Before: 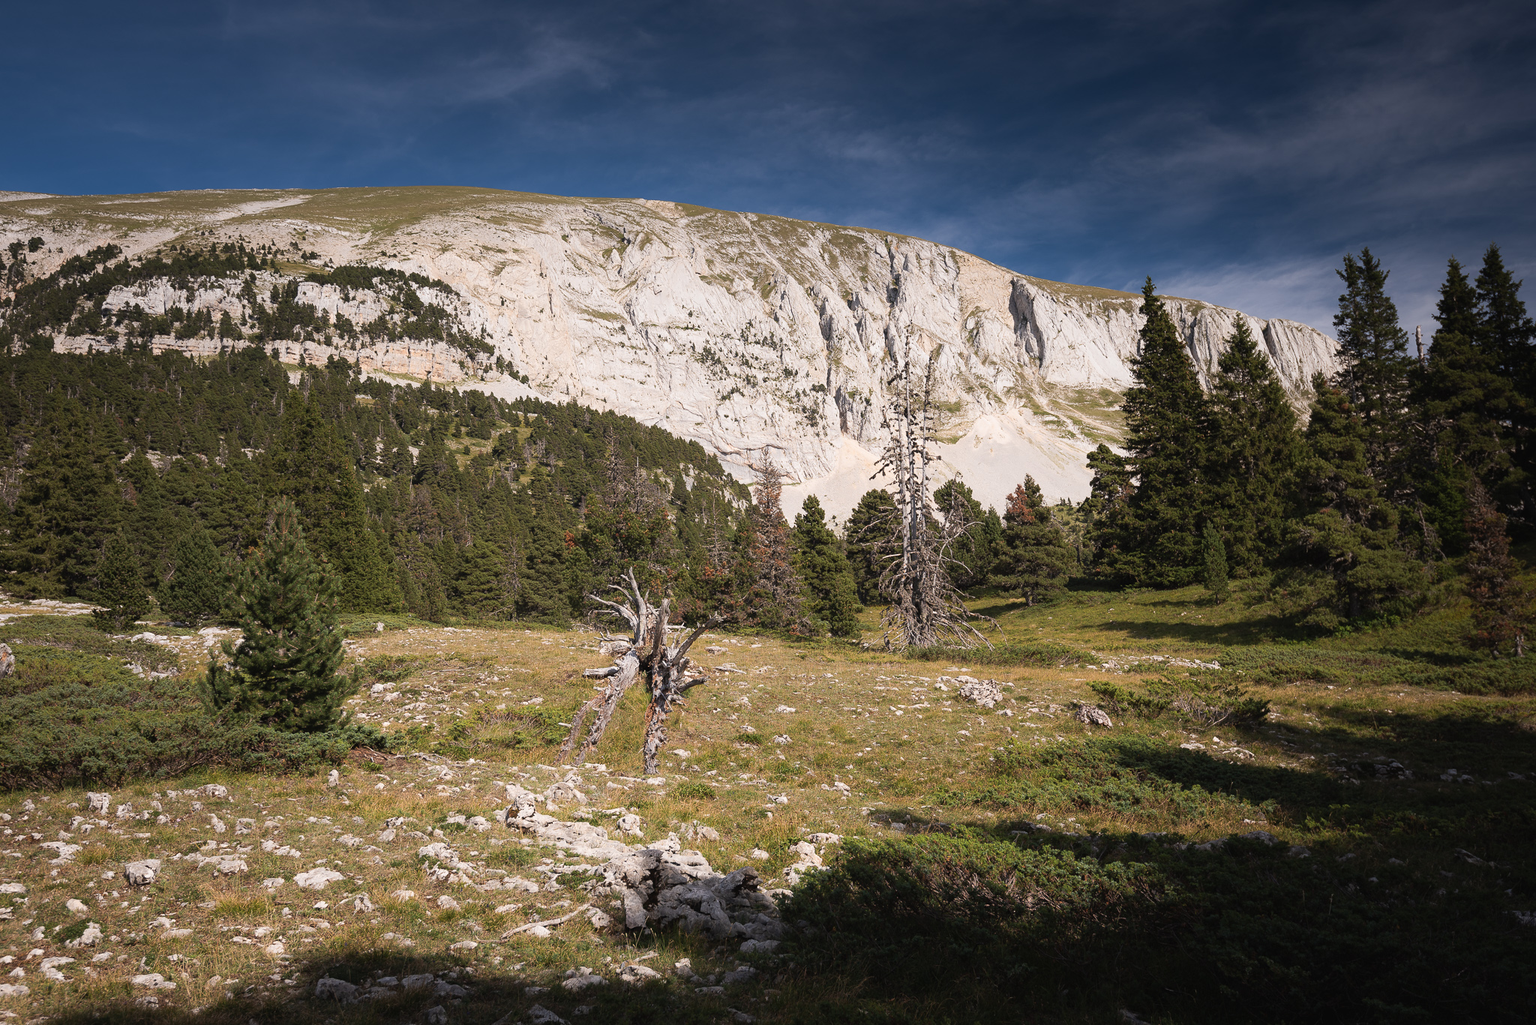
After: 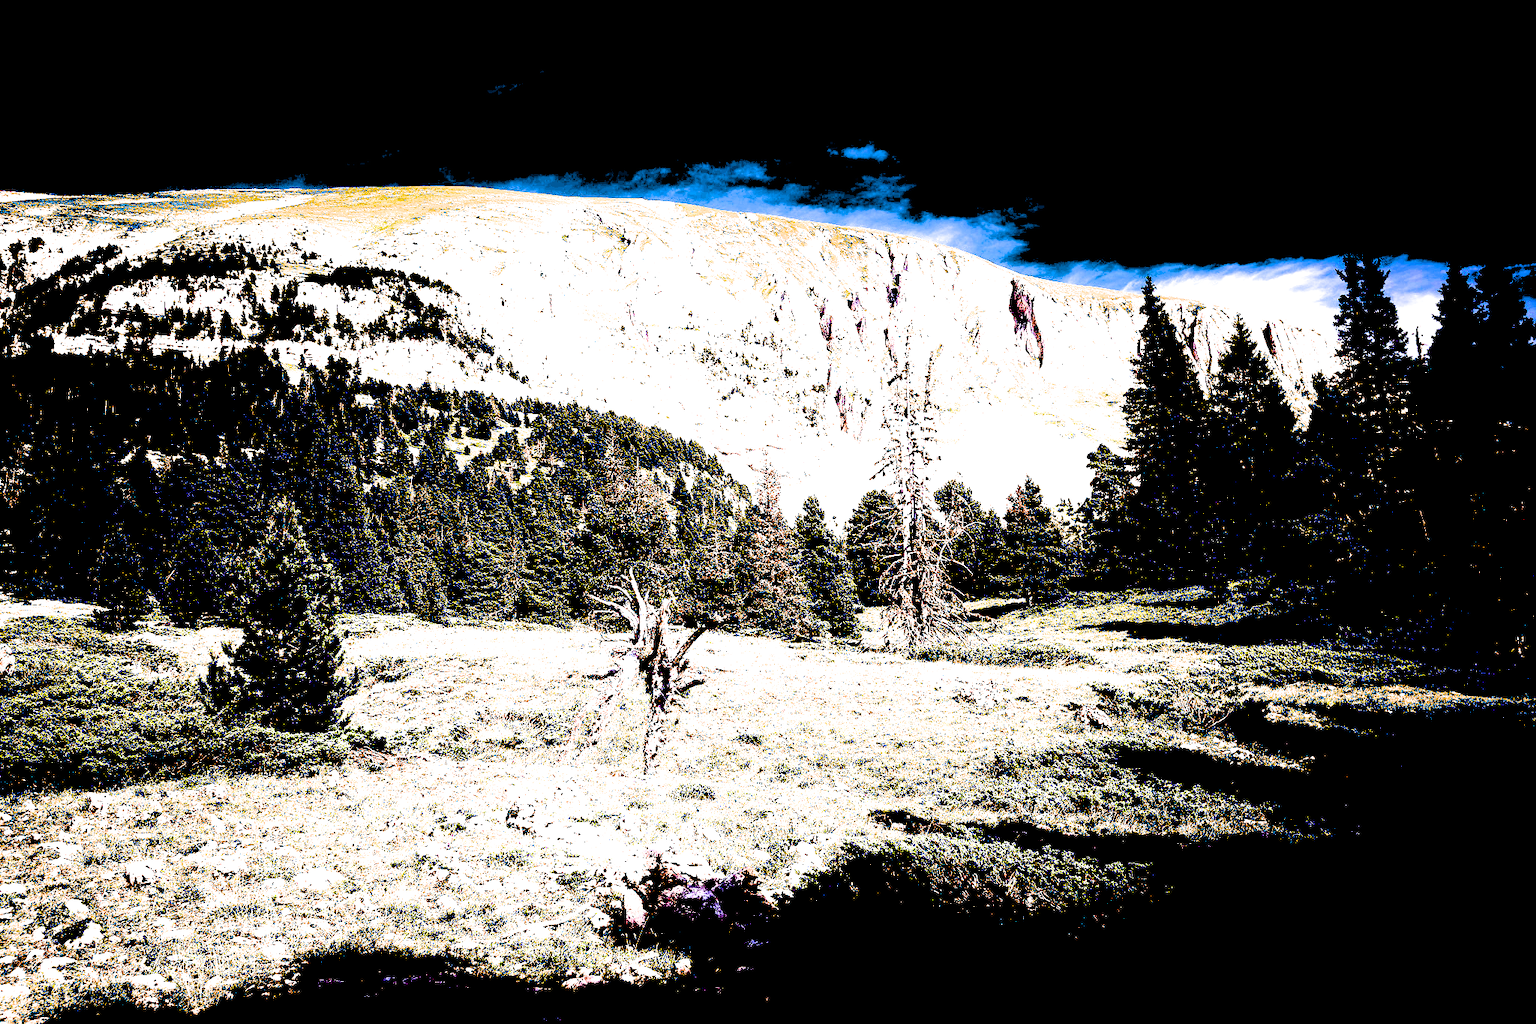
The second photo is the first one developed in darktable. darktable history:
crop: bottom 0.071%
exposure: black level correction 0.1, exposure 3 EV, compensate highlight preservation false
filmic rgb: black relative exposure -7.65 EV, white relative exposure 4.56 EV, hardness 3.61, color science v6 (2022)
